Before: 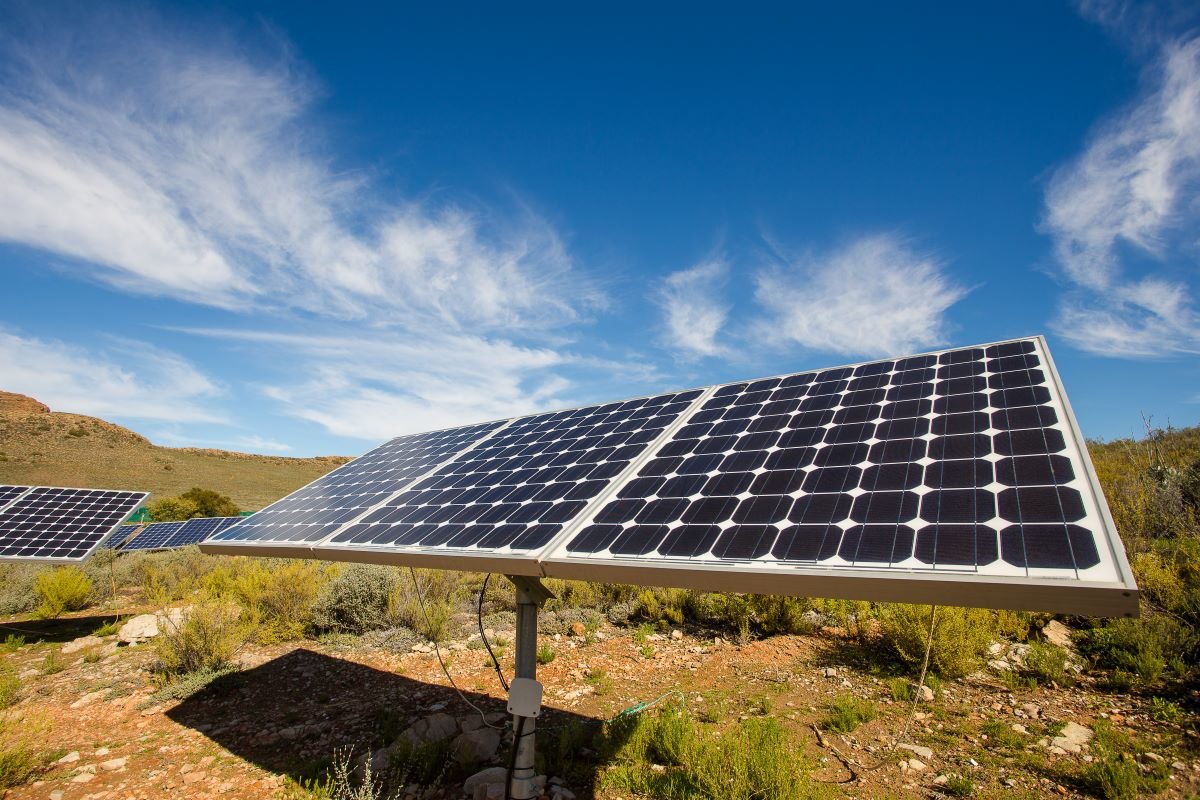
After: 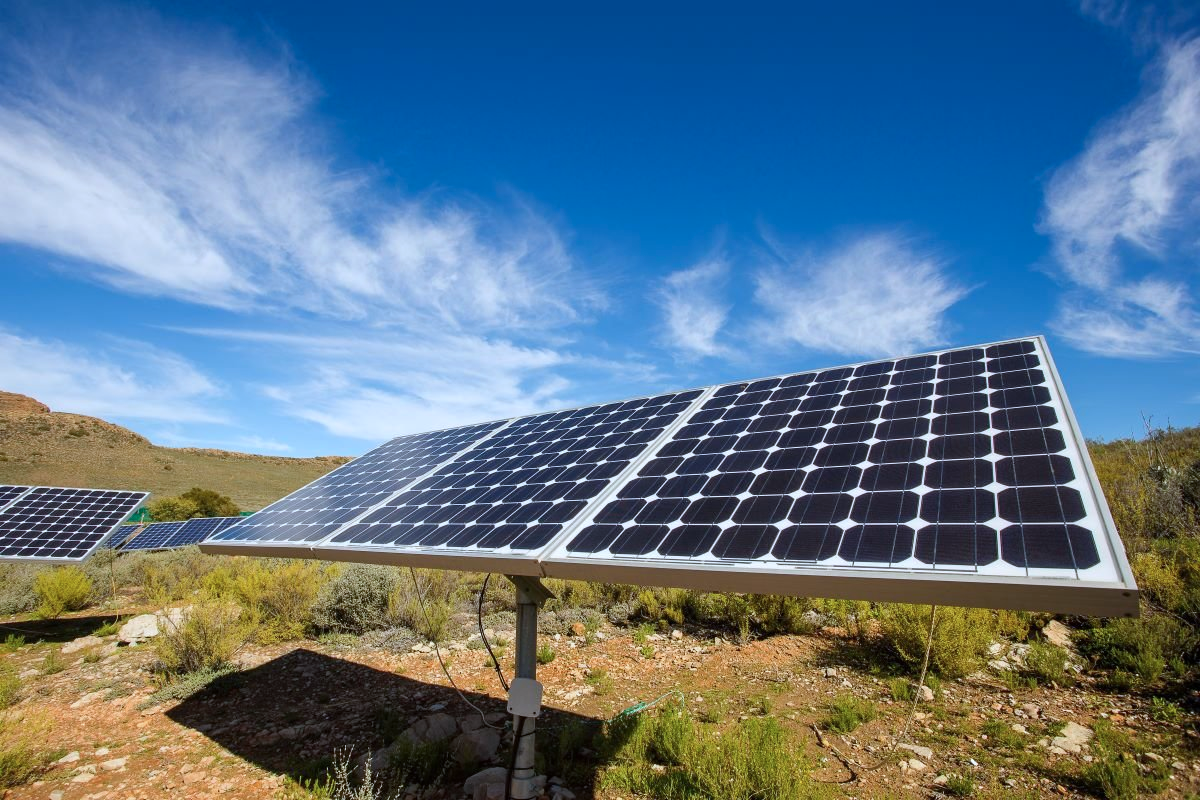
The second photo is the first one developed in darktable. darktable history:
color calibration: x 0.372, y 0.386, temperature 4285.62 K
